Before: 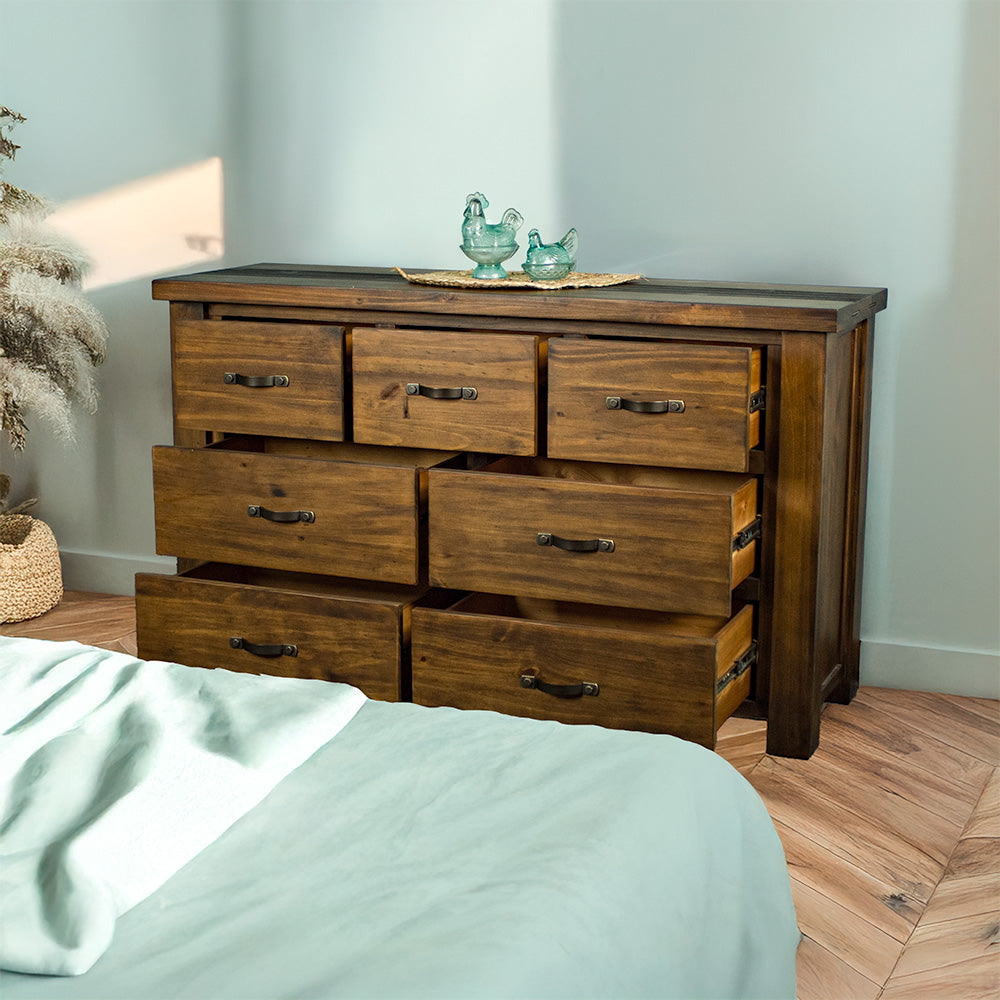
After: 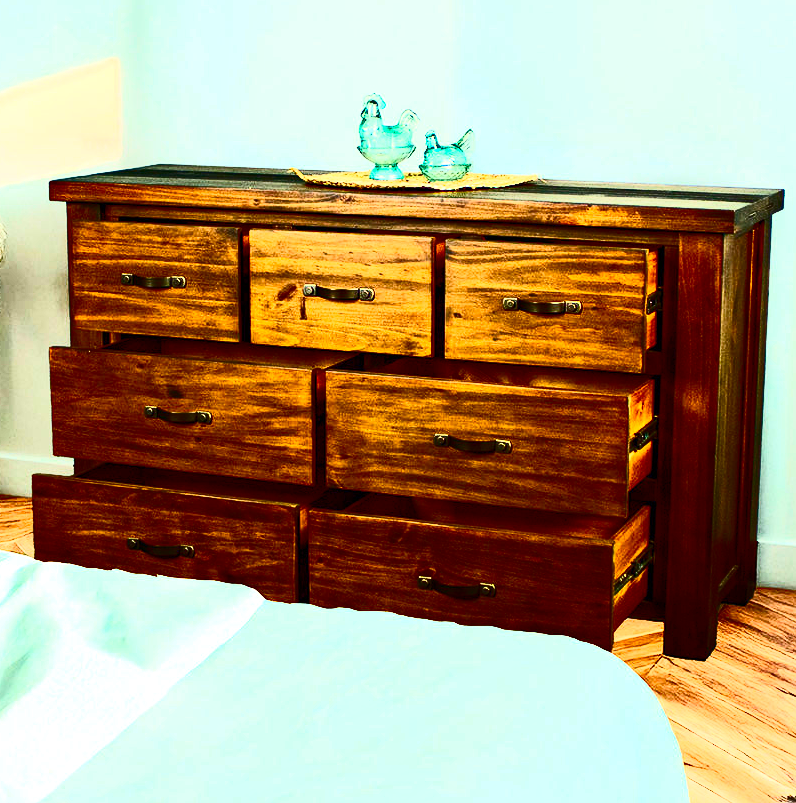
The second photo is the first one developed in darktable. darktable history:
color balance rgb: perceptual saturation grading › global saturation 20%, perceptual saturation grading › highlights -48.956%, perceptual saturation grading › shadows 25.582%, perceptual brilliance grading › global brilliance 11.474%
crop and rotate: left 10.329%, top 9.98%, right 10.026%, bottom 9.639%
color correction: highlights b* -0.015, saturation 2.16
contrast brightness saturation: contrast 0.919, brightness 0.198
